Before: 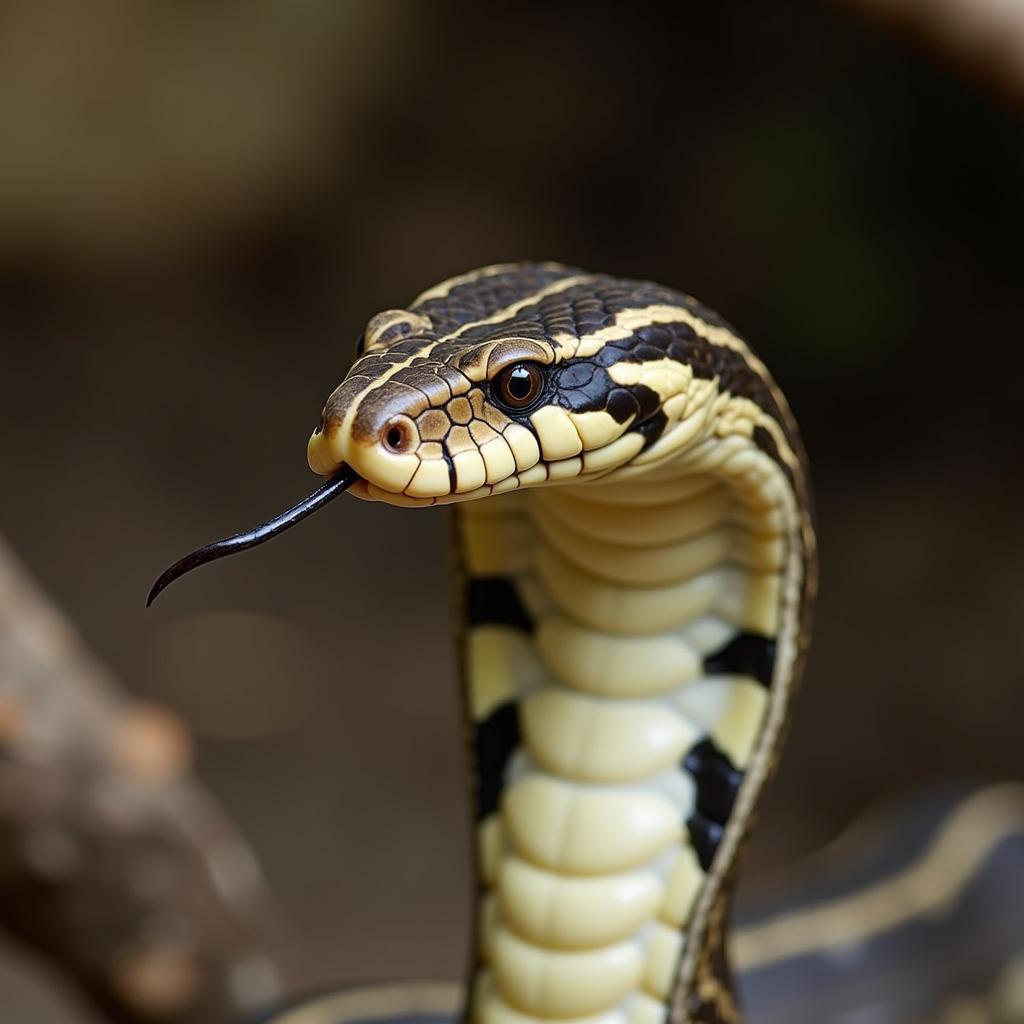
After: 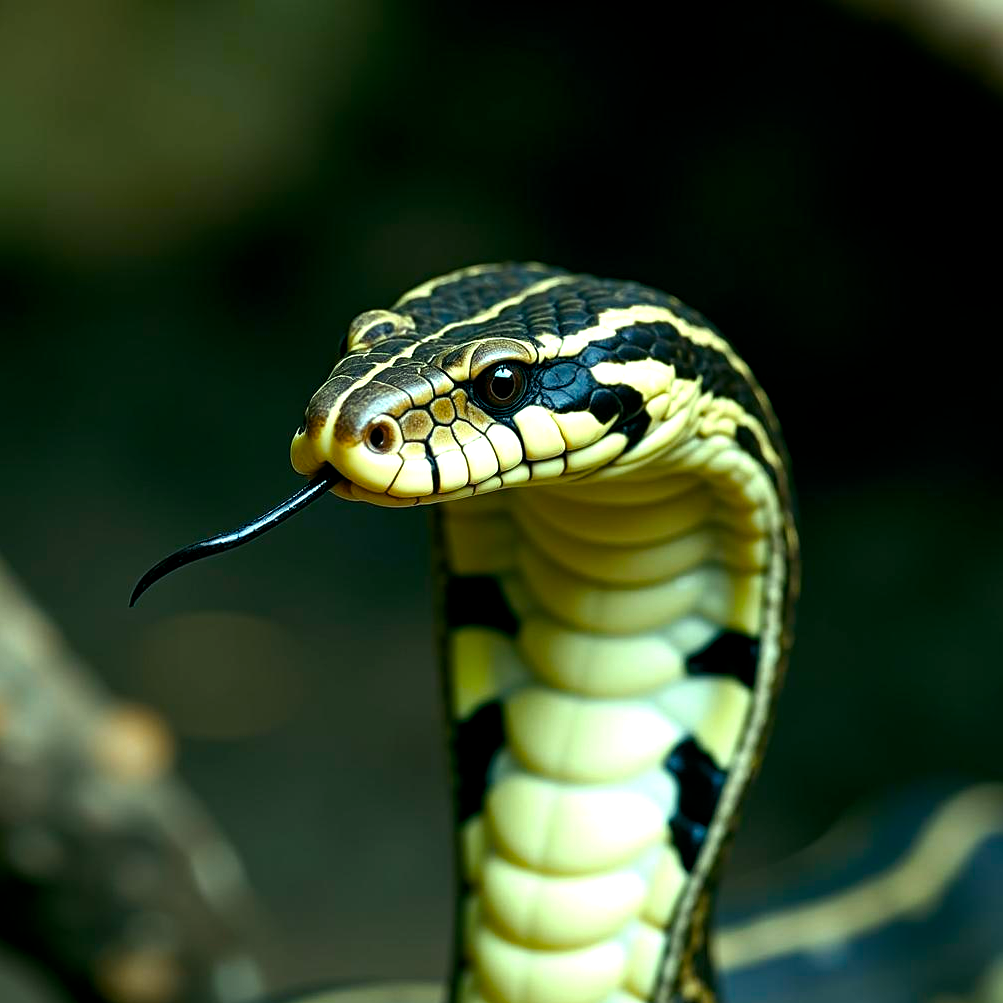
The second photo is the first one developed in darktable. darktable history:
exposure: compensate highlight preservation false
color balance rgb: shadows lift › luminance -7.7%, shadows lift › chroma 2.13%, shadows lift › hue 165.27°, power › luminance -7.77%, power › chroma 1.1%, power › hue 215.88°, highlights gain › luminance 15.15%, highlights gain › chroma 7%, highlights gain › hue 125.57°, global offset › luminance -0.33%, global offset › chroma 0.11%, global offset › hue 165.27°, perceptual saturation grading › global saturation 24.42%, perceptual saturation grading › highlights -24.42%, perceptual saturation grading › mid-tones 24.42%, perceptual saturation grading › shadows 40%, perceptual brilliance grading › global brilliance -5%, perceptual brilliance grading › highlights 24.42%, perceptual brilliance grading › mid-tones 7%, perceptual brilliance grading › shadows -5%
crop: left 1.743%, right 0.268%, bottom 2.011%
